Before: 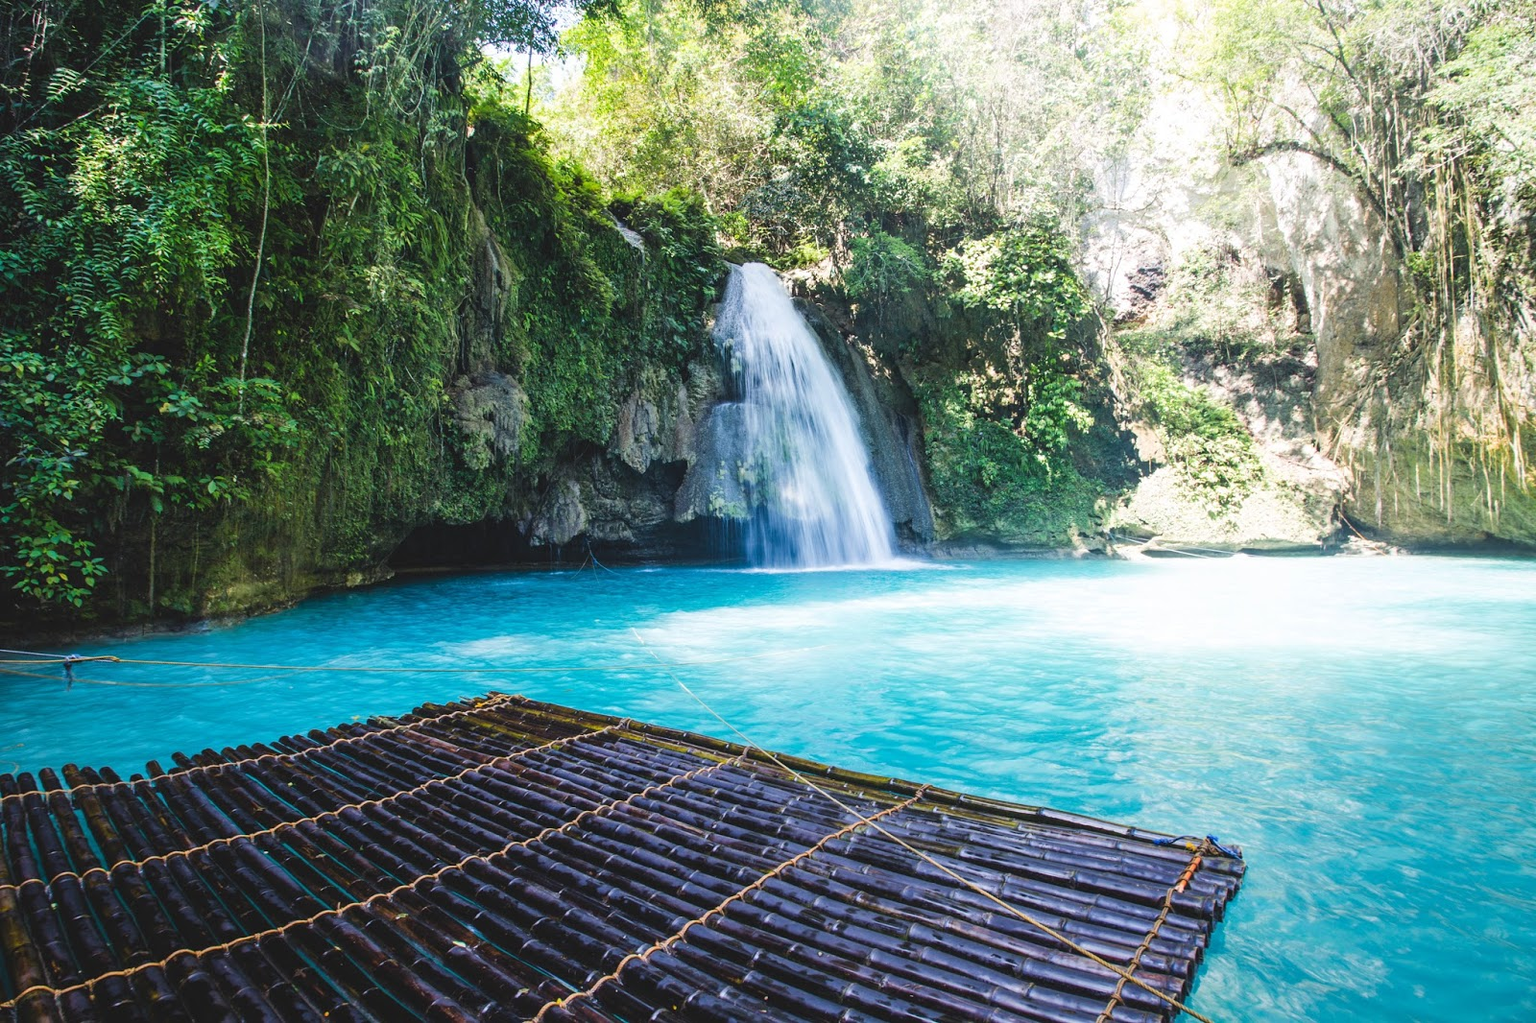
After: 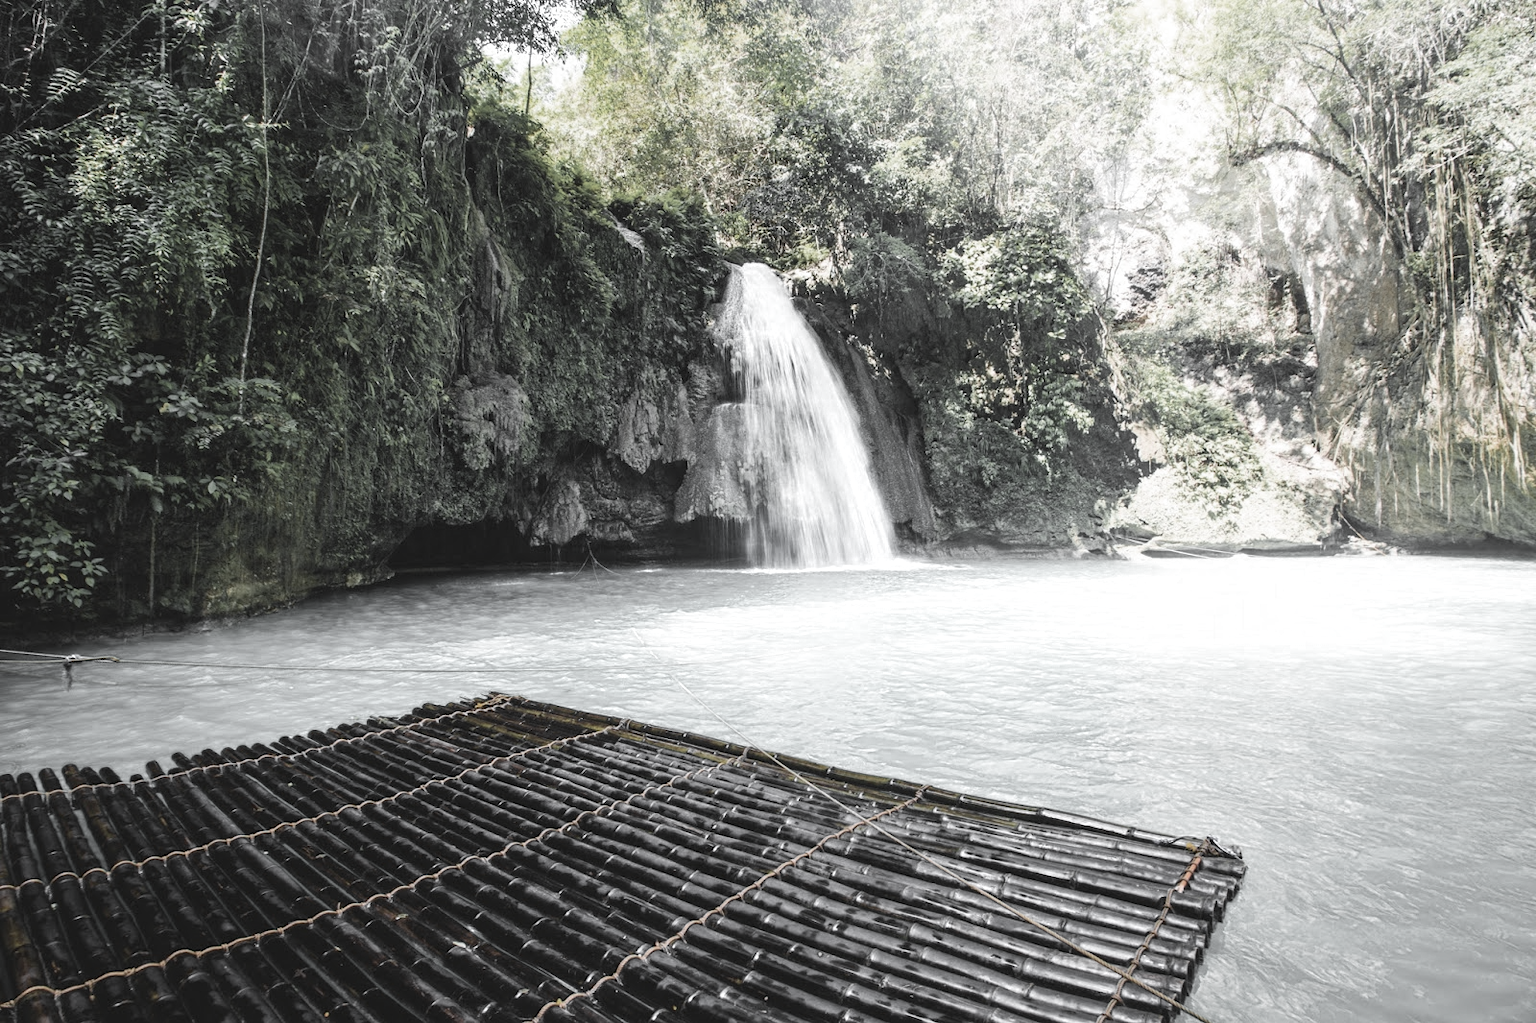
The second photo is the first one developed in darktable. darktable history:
color zones: curves: ch0 [(0, 0.613) (0.01, 0.613) (0.245, 0.448) (0.498, 0.529) (0.642, 0.665) (0.879, 0.777) (0.99, 0.613)]; ch1 [(0, 0.035) (0.121, 0.189) (0.259, 0.197) (0.415, 0.061) (0.589, 0.022) (0.732, 0.022) (0.857, 0.026) (0.991, 0.053)]
